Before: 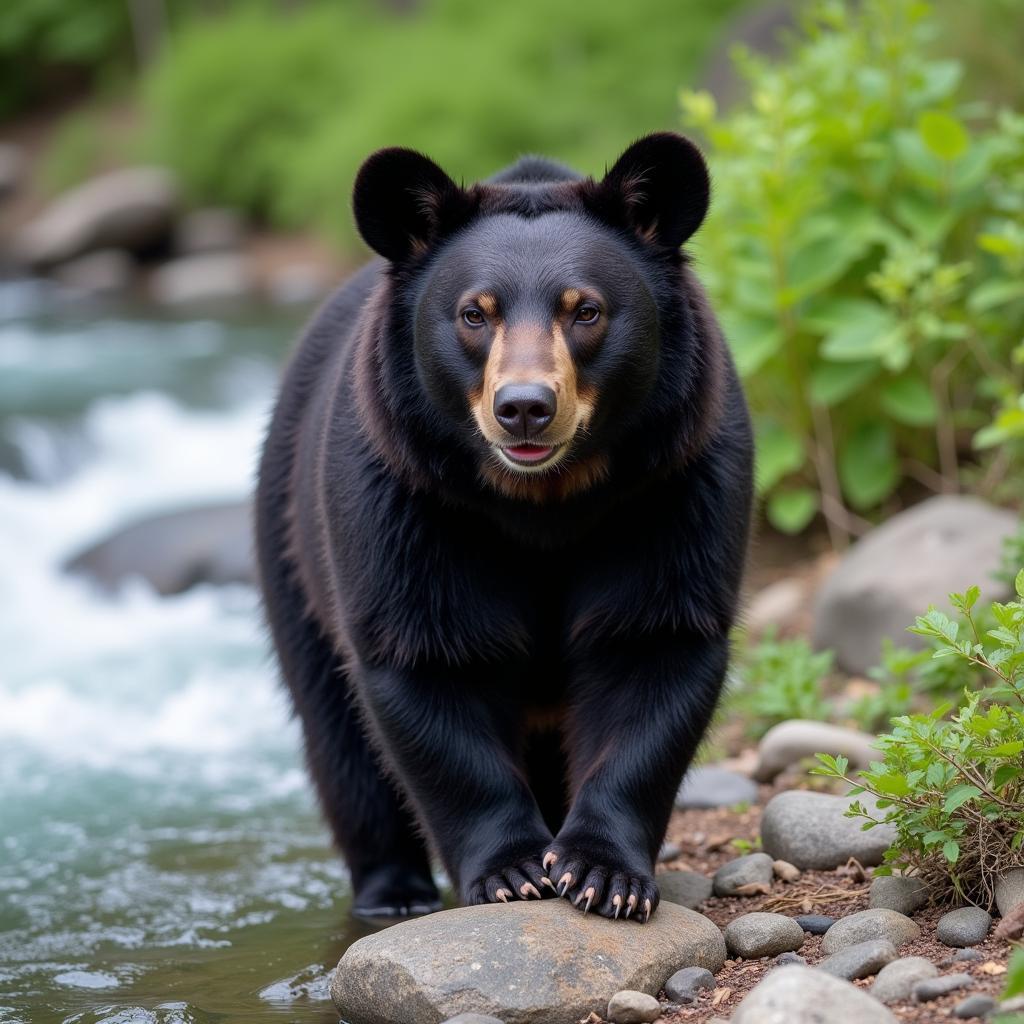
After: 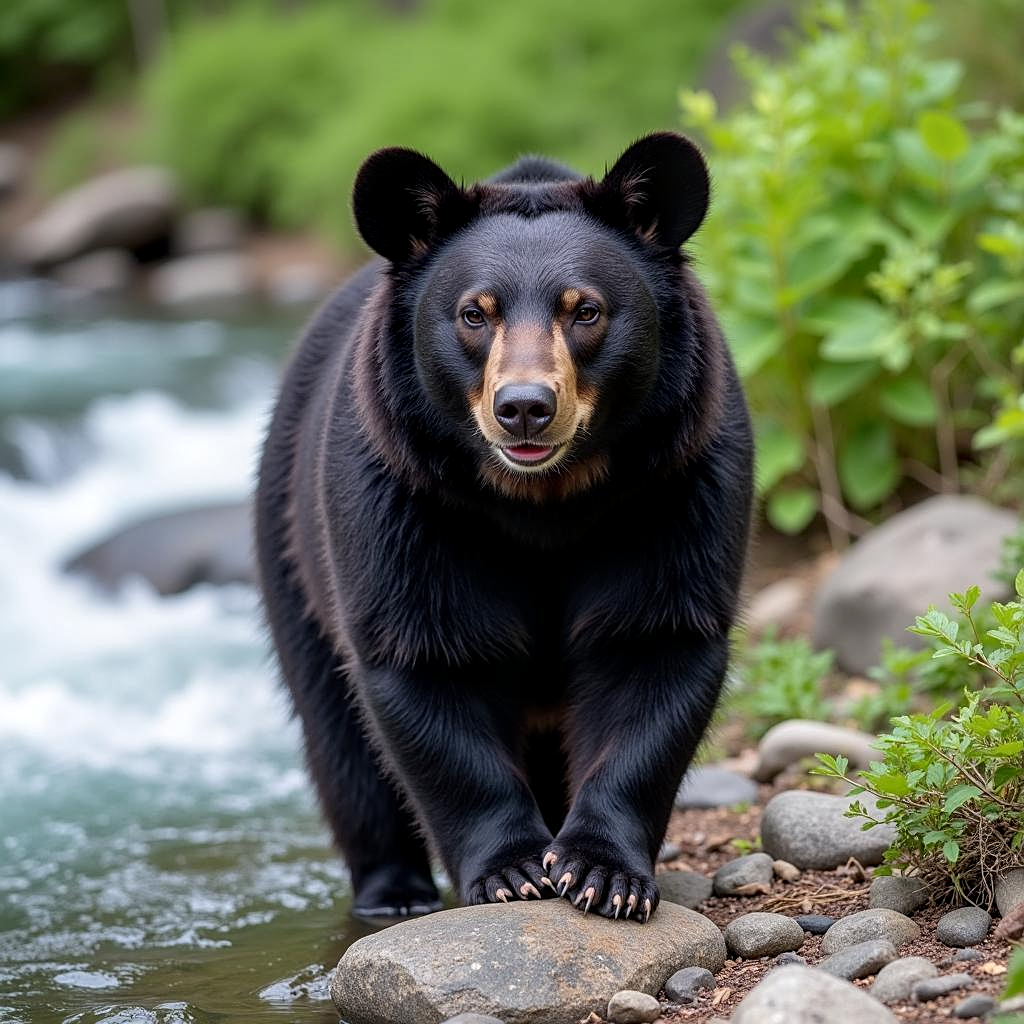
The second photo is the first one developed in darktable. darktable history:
local contrast: on, module defaults
sharpen: amount 0.493
